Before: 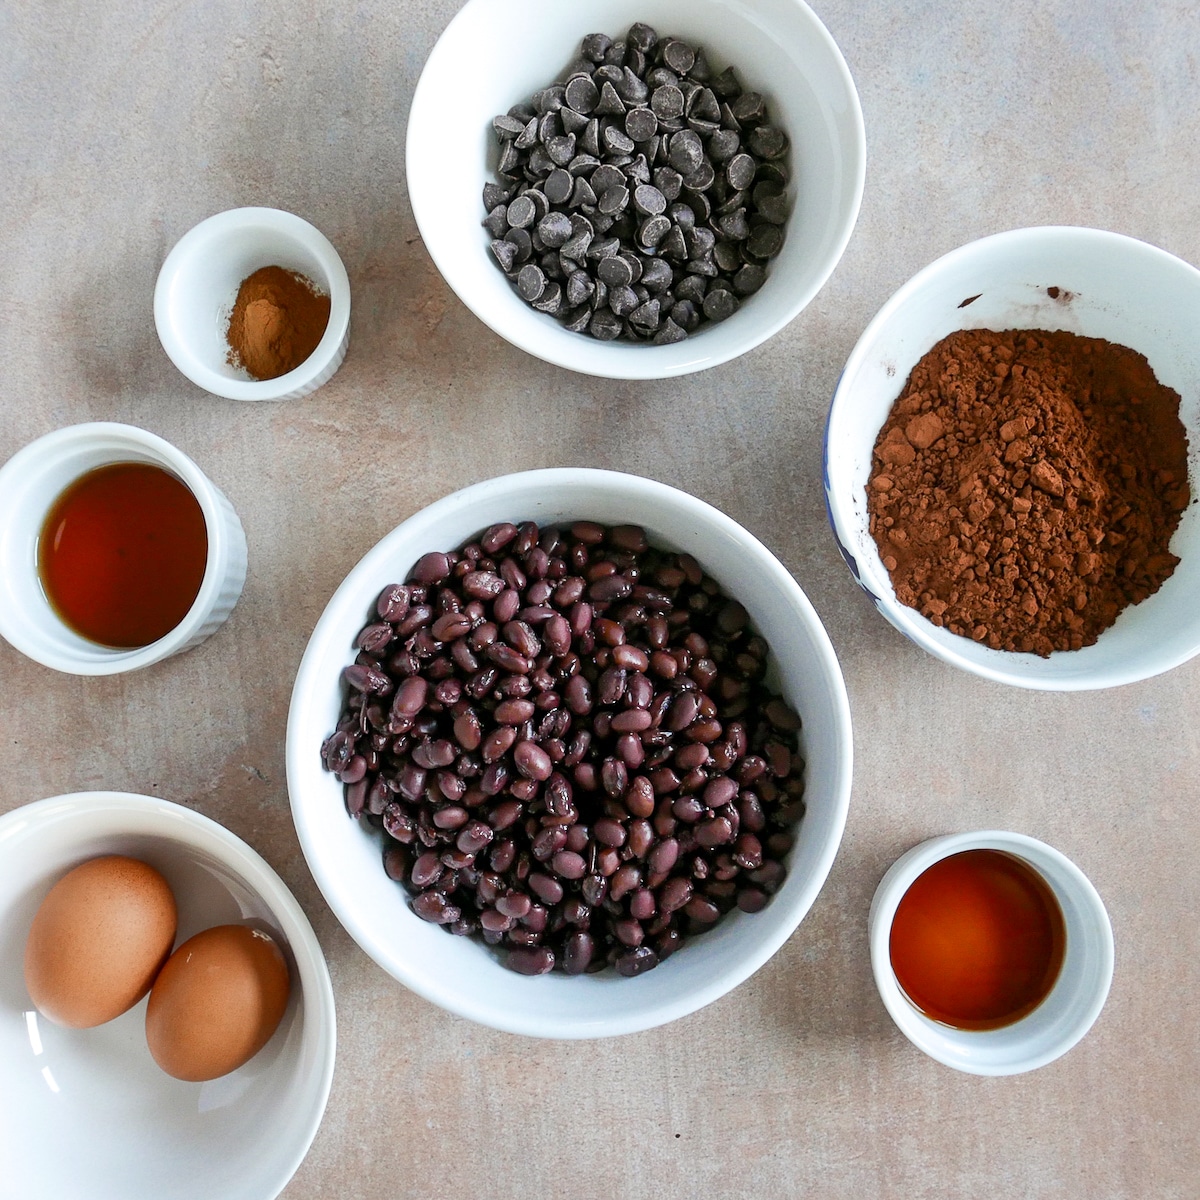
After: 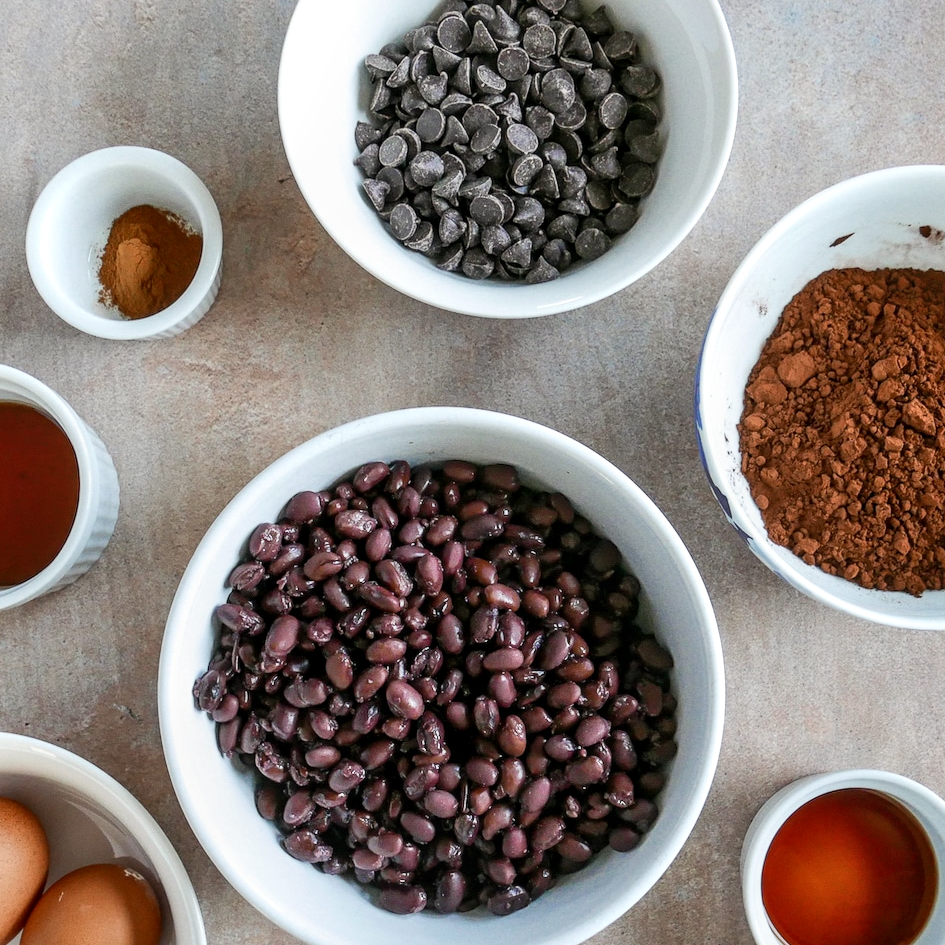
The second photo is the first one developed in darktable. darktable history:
local contrast: on, module defaults
crop and rotate: left 10.732%, top 5.155%, right 10.462%, bottom 16.043%
